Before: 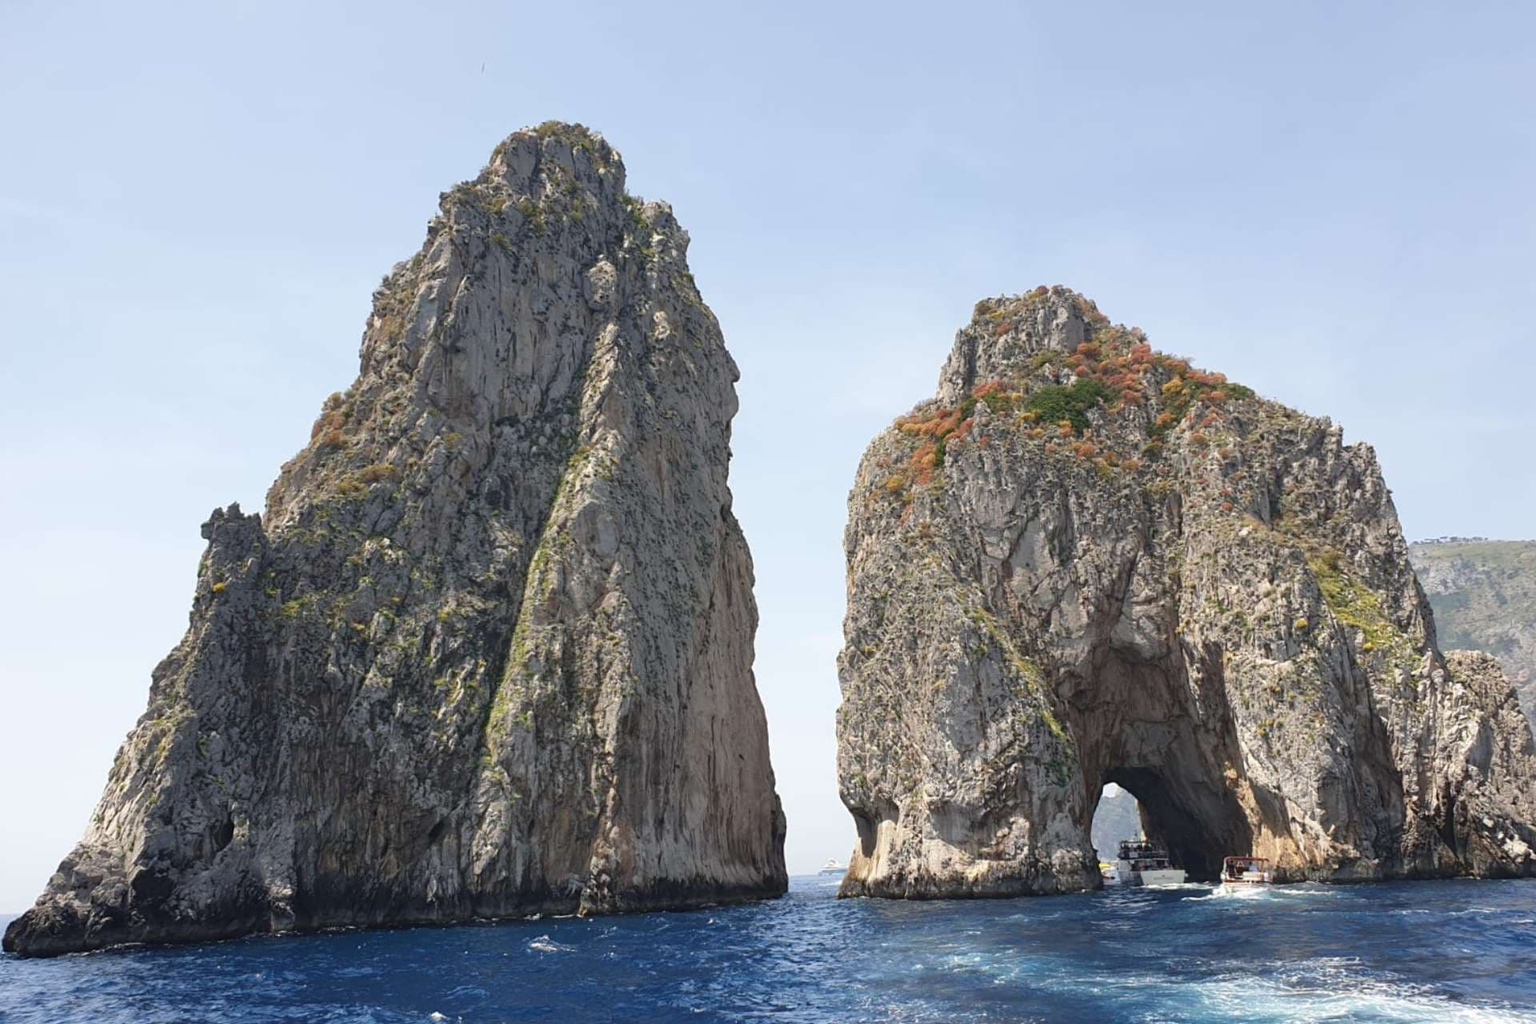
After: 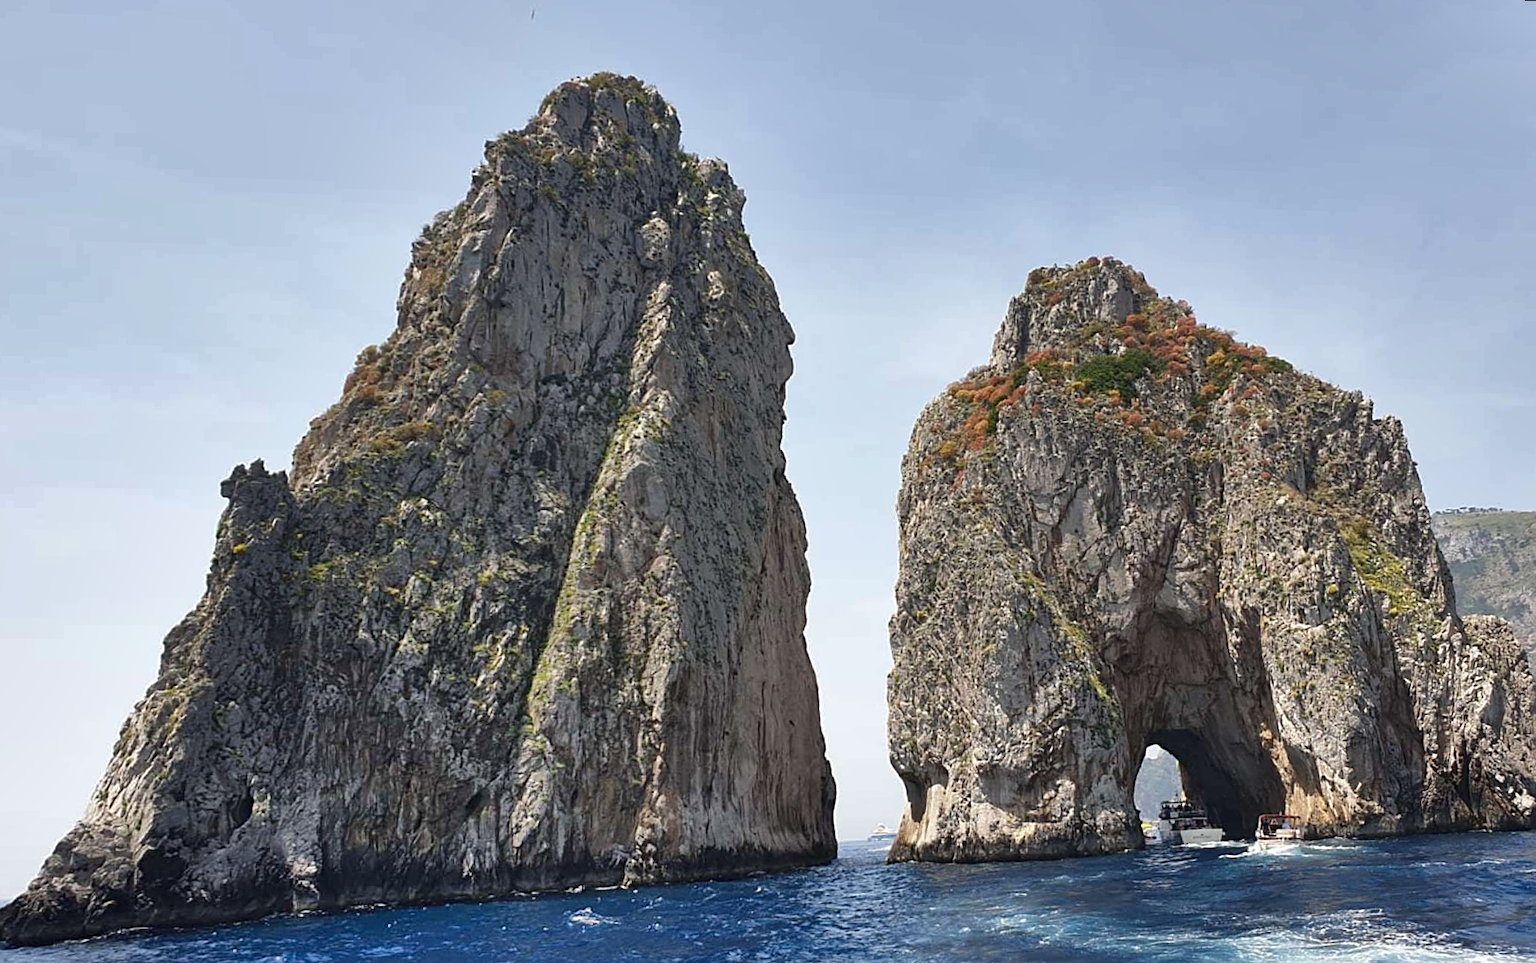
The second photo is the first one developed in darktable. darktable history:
contrast brightness saturation: brightness -0.09
sharpen: on, module defaults
shadows and highlights: shadows 60, soften with gaussian
rotate and perspective: rotation 0.679°, lens shift (horizontal) 0.136, crop left 0.009, crop right 0.991, crop top 0.078, crop bottom 0.95
